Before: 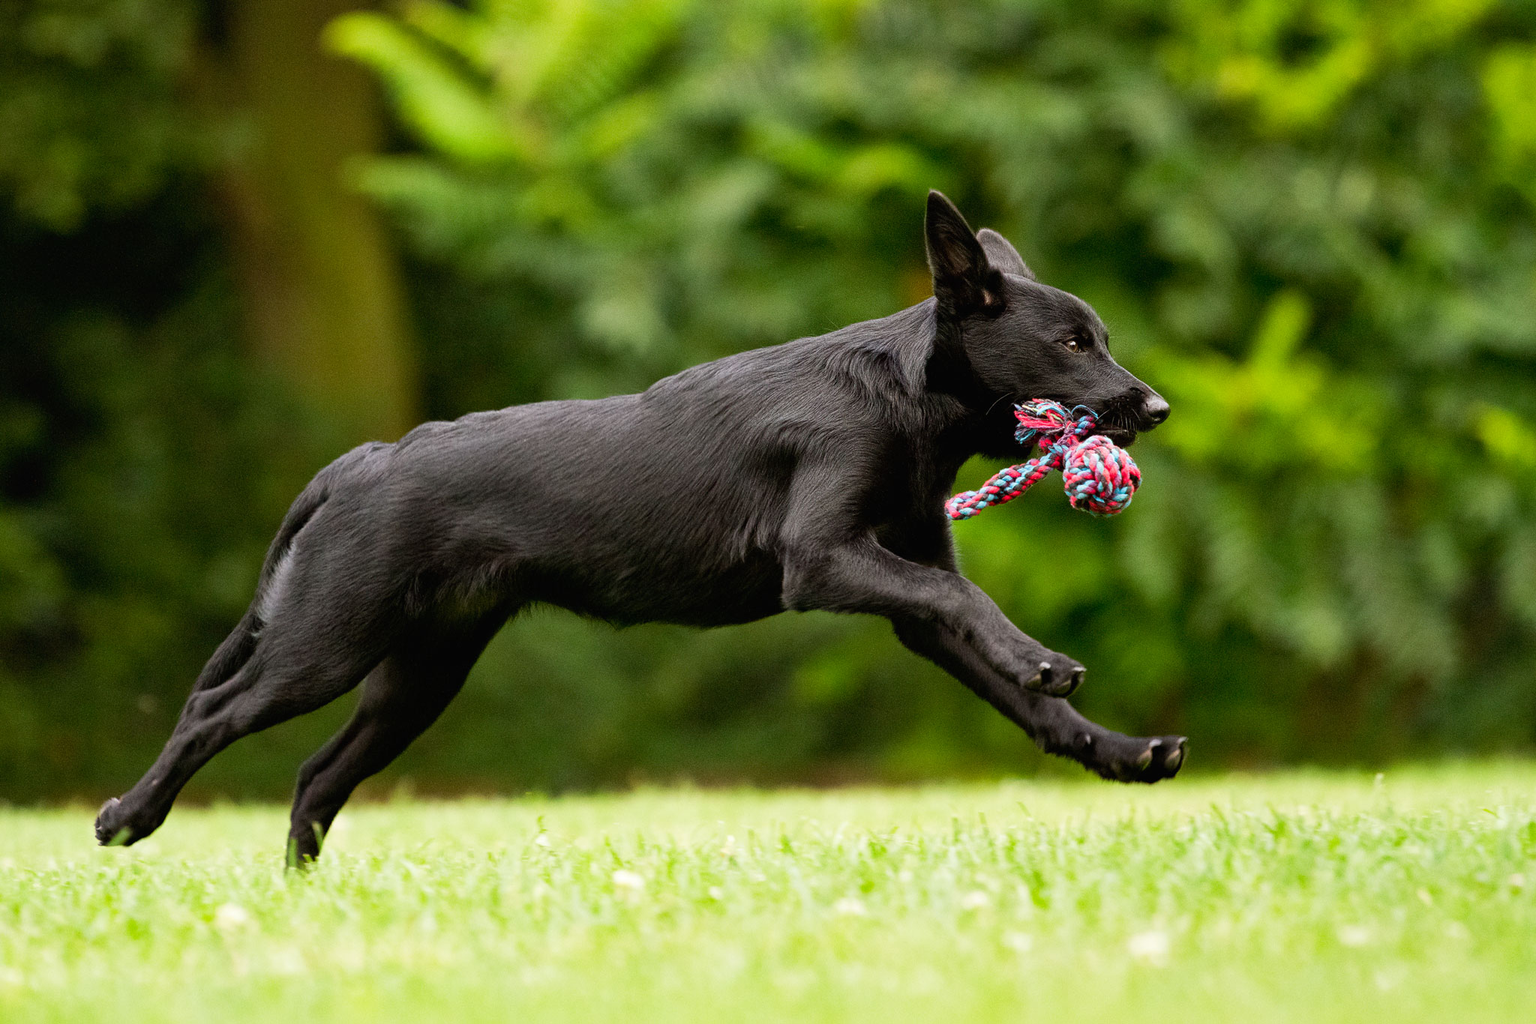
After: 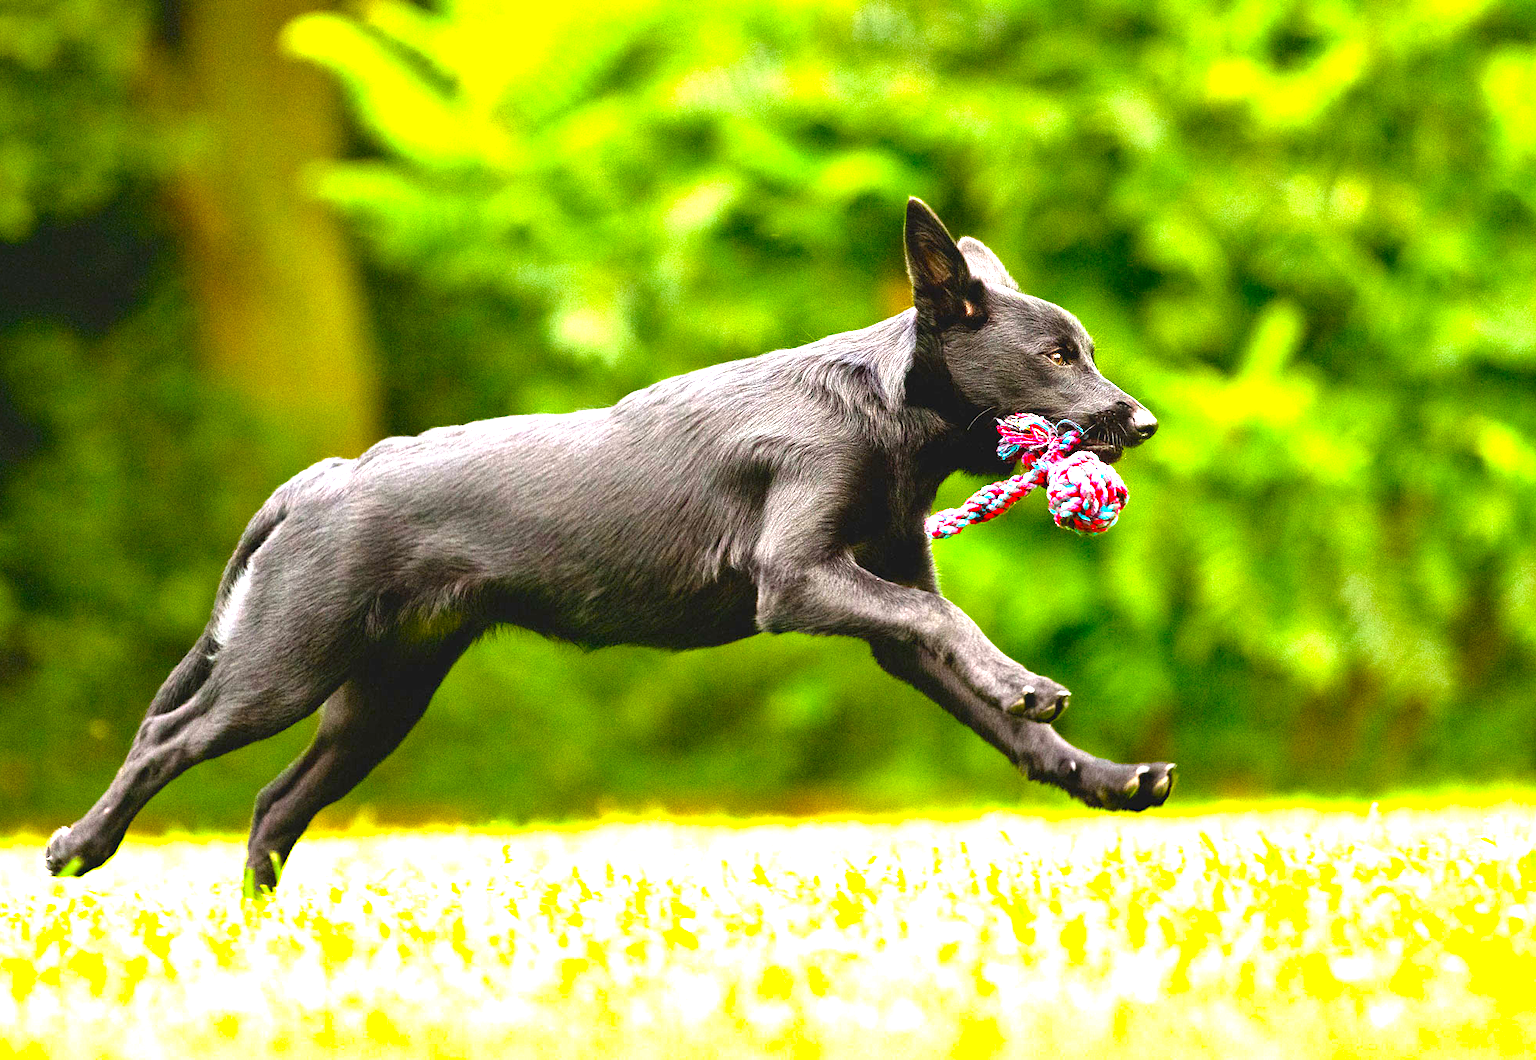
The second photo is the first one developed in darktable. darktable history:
exposure: exposure 2.281 EV, compensate highlight preservation false
color balance rgb: global offset › luminance 0.471%, global offset › hue 61.23°, linear chroma grading › global chroma 9.788%, perceptual saturation grading › global saturation 18.285%, saturation formula JzAzBz (2021)
crop and rotate: left 3.391%
